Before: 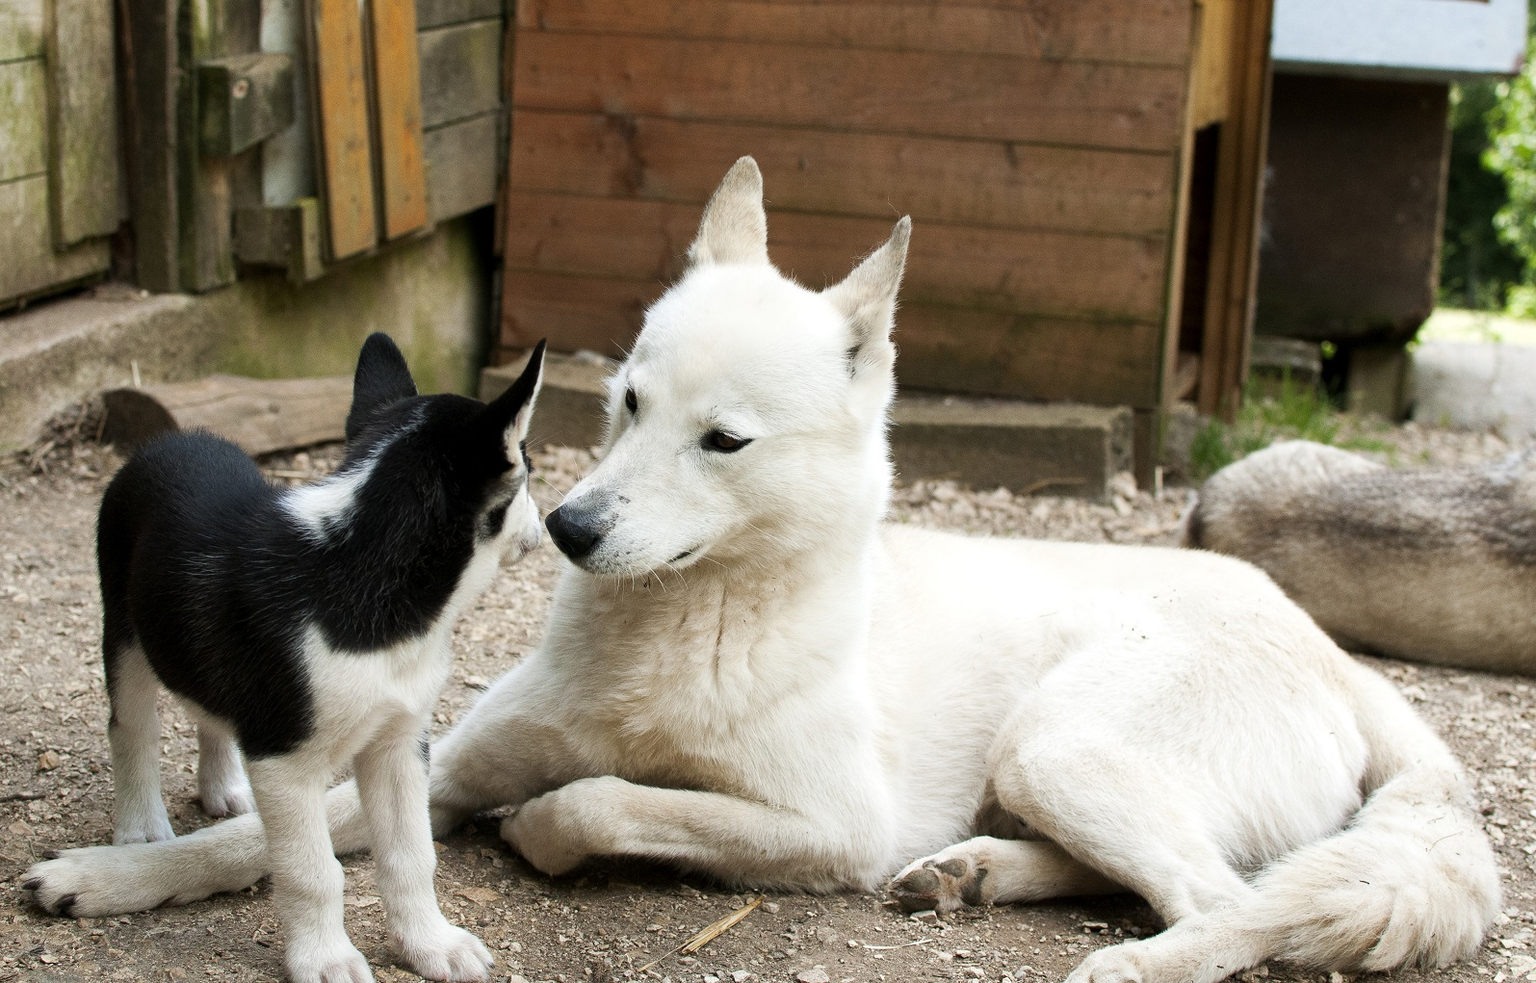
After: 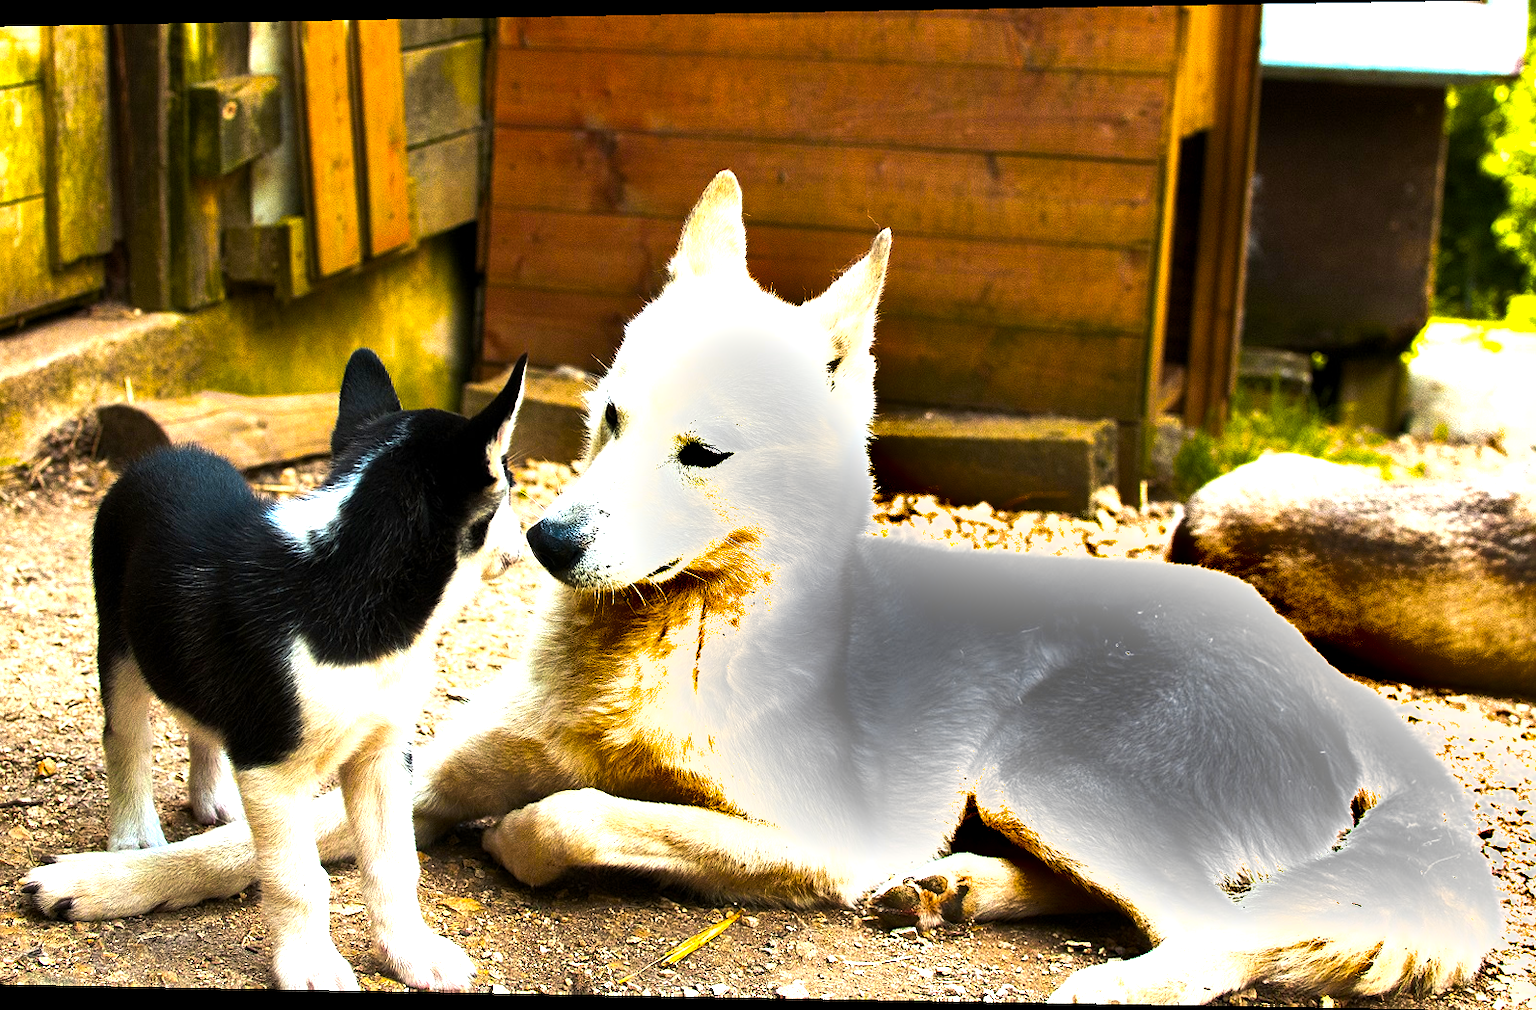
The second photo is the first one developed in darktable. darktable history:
color balance rgb: linear chroma grading › highlights 100%, linear chroma grading › global chroma 23.41%, perceptual saturation grading › global saturation 35.38%, hue shift -10.68°, perceptual brilliance grading › highlights 47.25%, perceptual brilliance grading › mid-tones 22.2%, perceptual brilliance grading › shadows -5.93%
sharpen: radius 1.272, amount 0.305, threshold 0
shadows and highlights: shadows 5, soften with gaussian
rotate and perspective: lens shift (horizontal) -0.055, automatic cropping off
